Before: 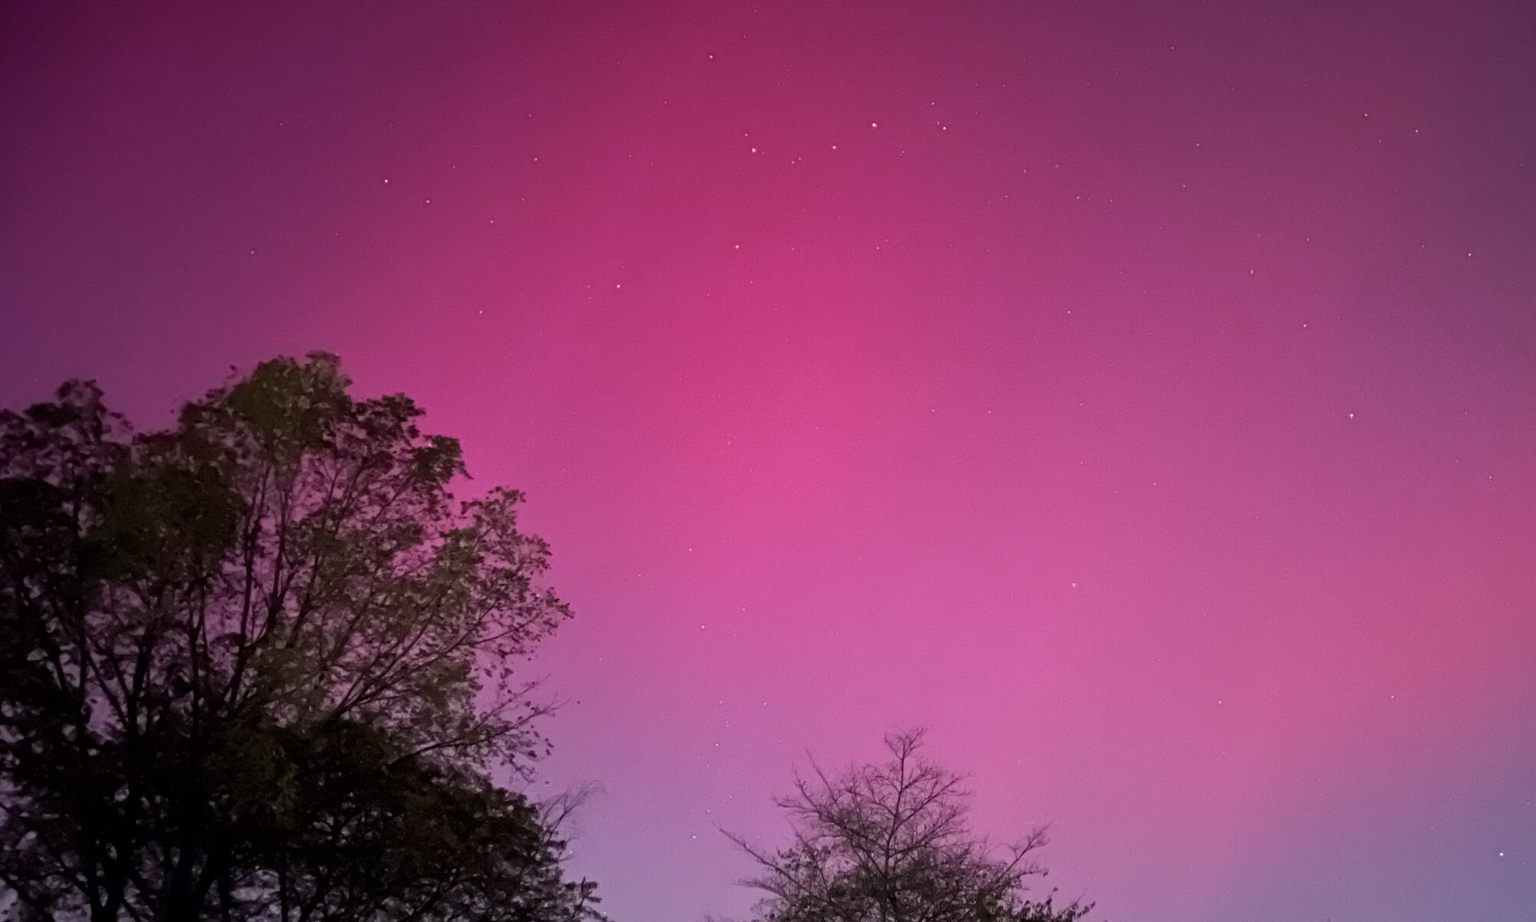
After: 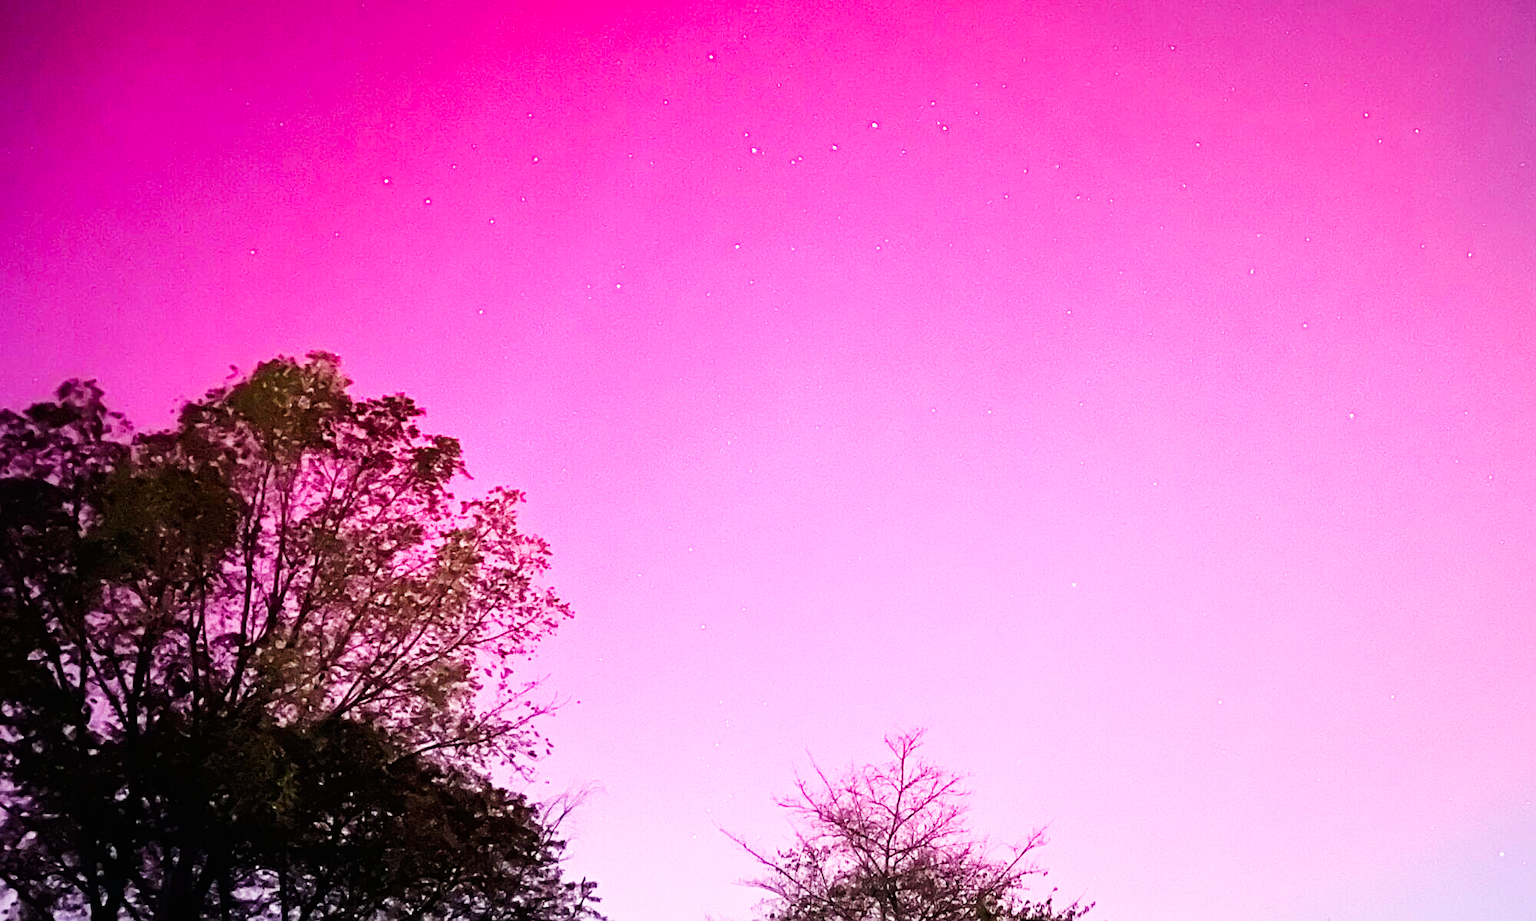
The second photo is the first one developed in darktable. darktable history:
sharpen: on, module defaults
base curve: curves: ch0 [(0, 0) (0.007, 0.004) (0.027, 0.03) (0.046, 0.07) (0.207, 0.54) (0.442, 0.872) (0.673, 0.972) (1, 1)], preserve colors none
exposure: black level correction 0, exposure 0.7 EV, compensate exposure bias true, compensate highlight preservation false
